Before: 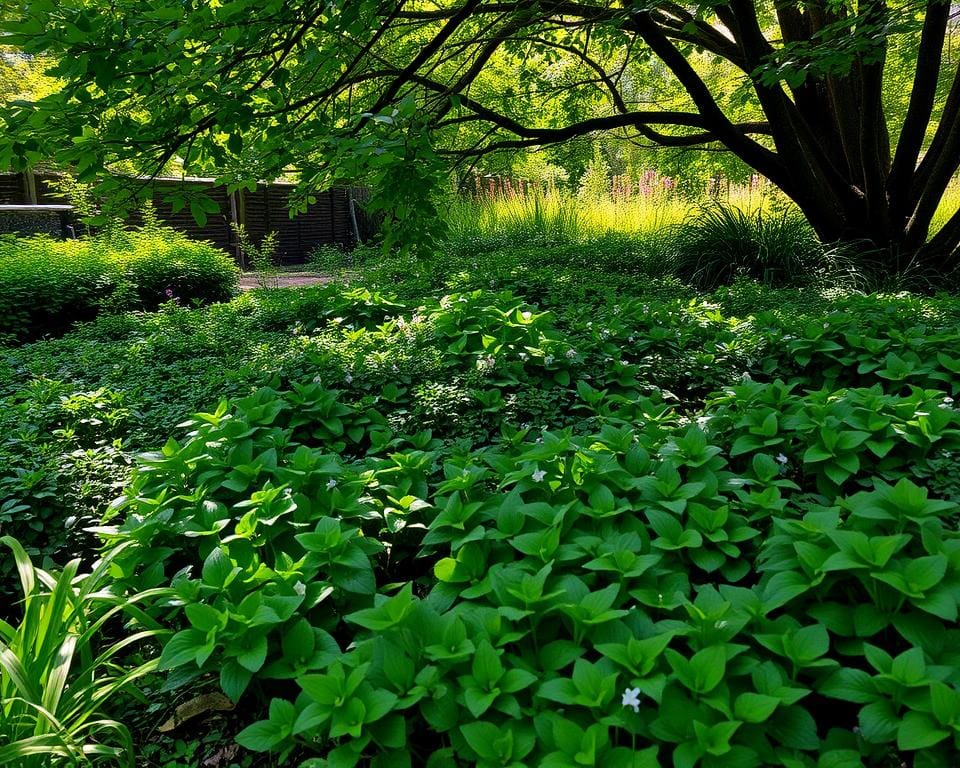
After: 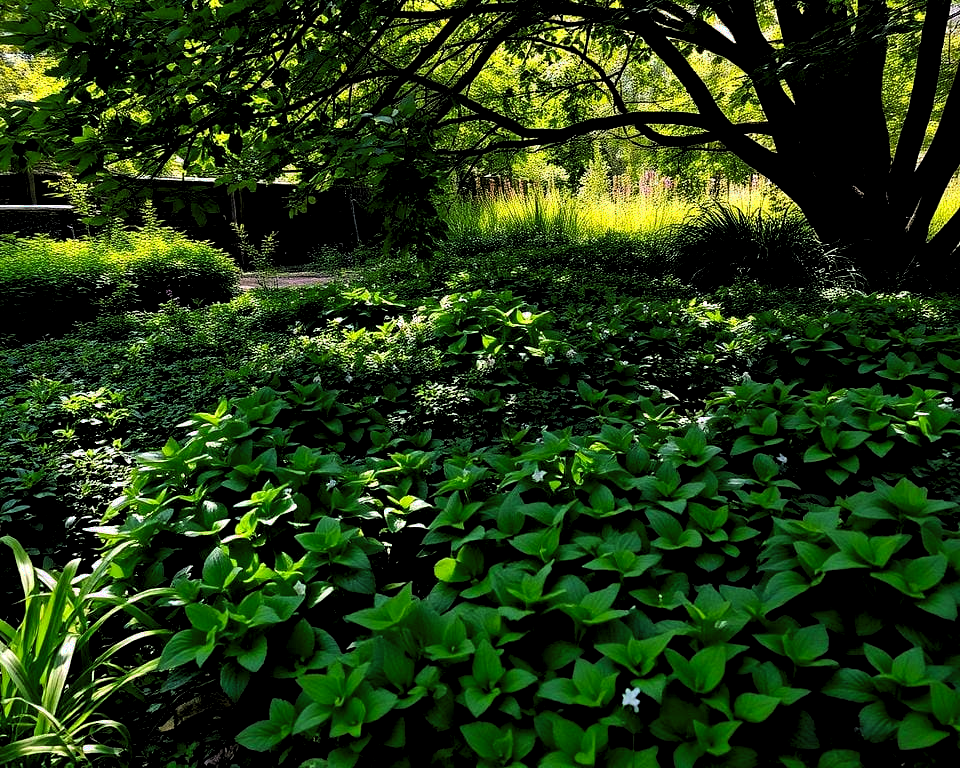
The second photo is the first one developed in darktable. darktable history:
filmic rgb: middle gray luminance 18.37%, black relative exposure -11.5 EV, white relative exposure 2.58 EV, target black luminance 0%, hardness 8.35, latitude 98.32%, contrast 1.081, shadows ↔ highlights balance 0.557%, preserve chrominance no, color science v3 (2019), use custom middle-gray values true
levels: levels [0.182, 0.542, 0.902]
